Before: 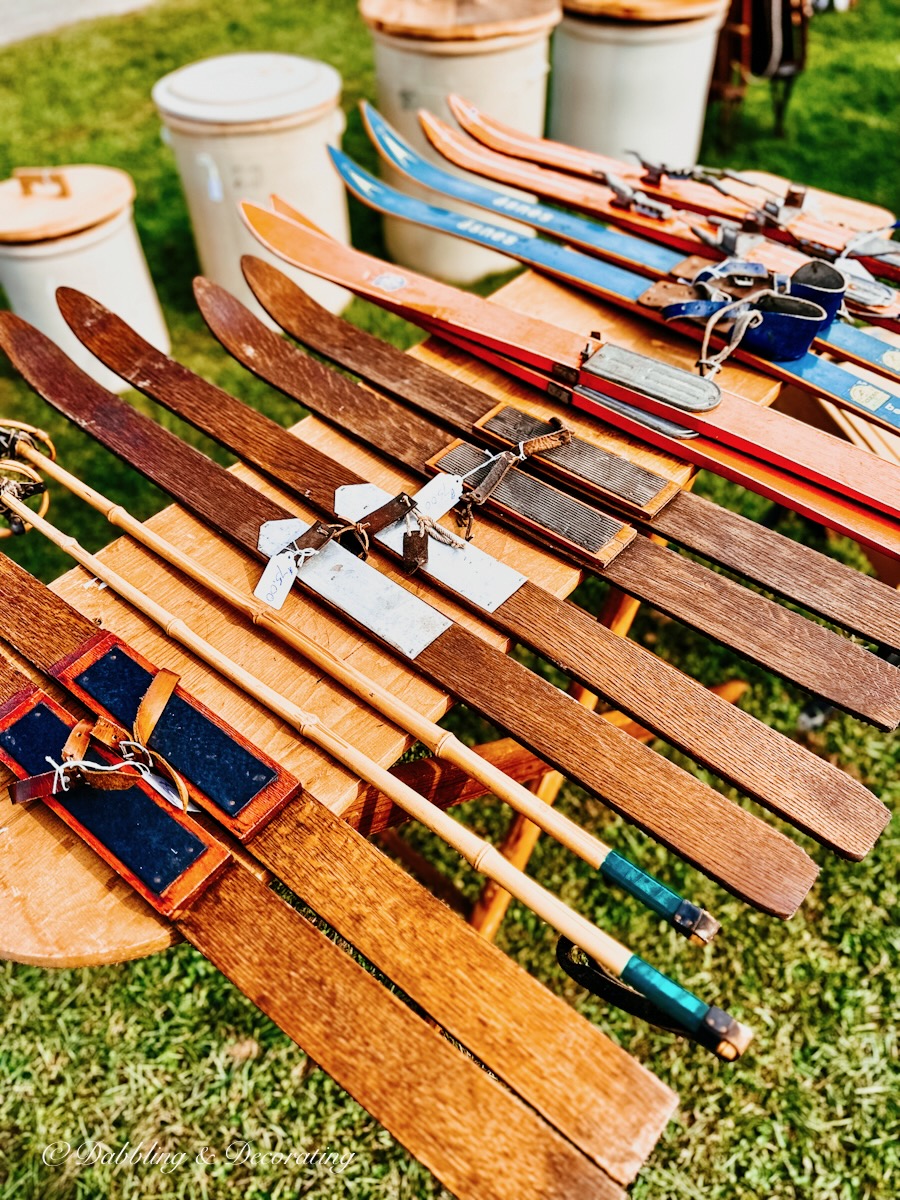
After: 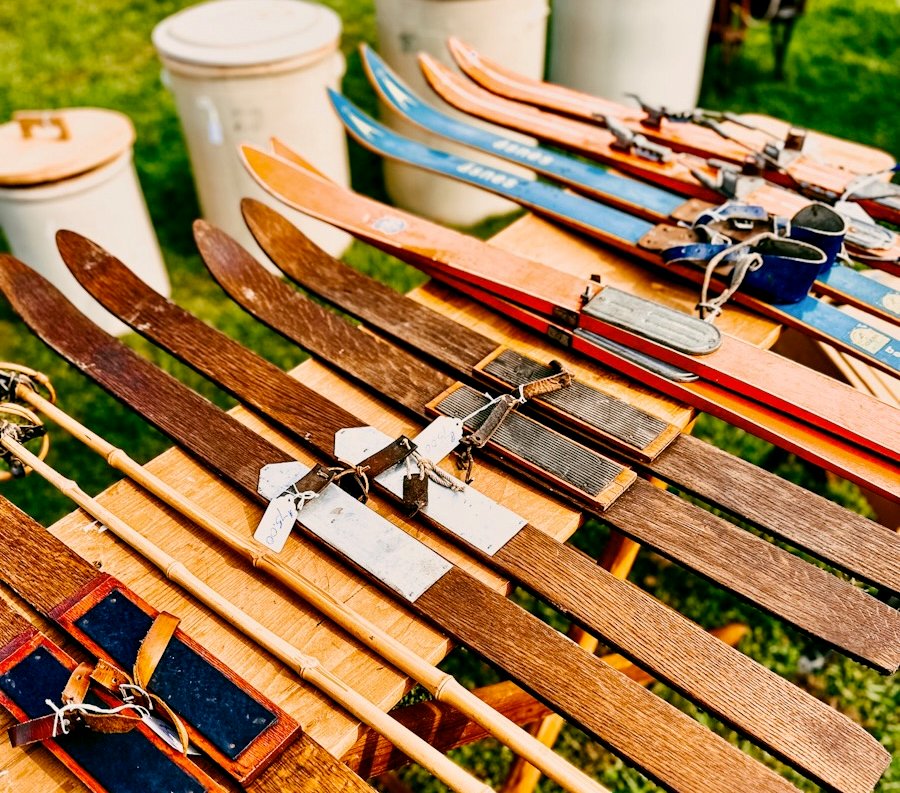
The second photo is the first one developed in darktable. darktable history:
crop and rotate: top 4.831%, bottom 29.04%
color correction: highlights a* 4.17, highlights b* 4.94, shadows a* -7.66, shadows b* 4.85
